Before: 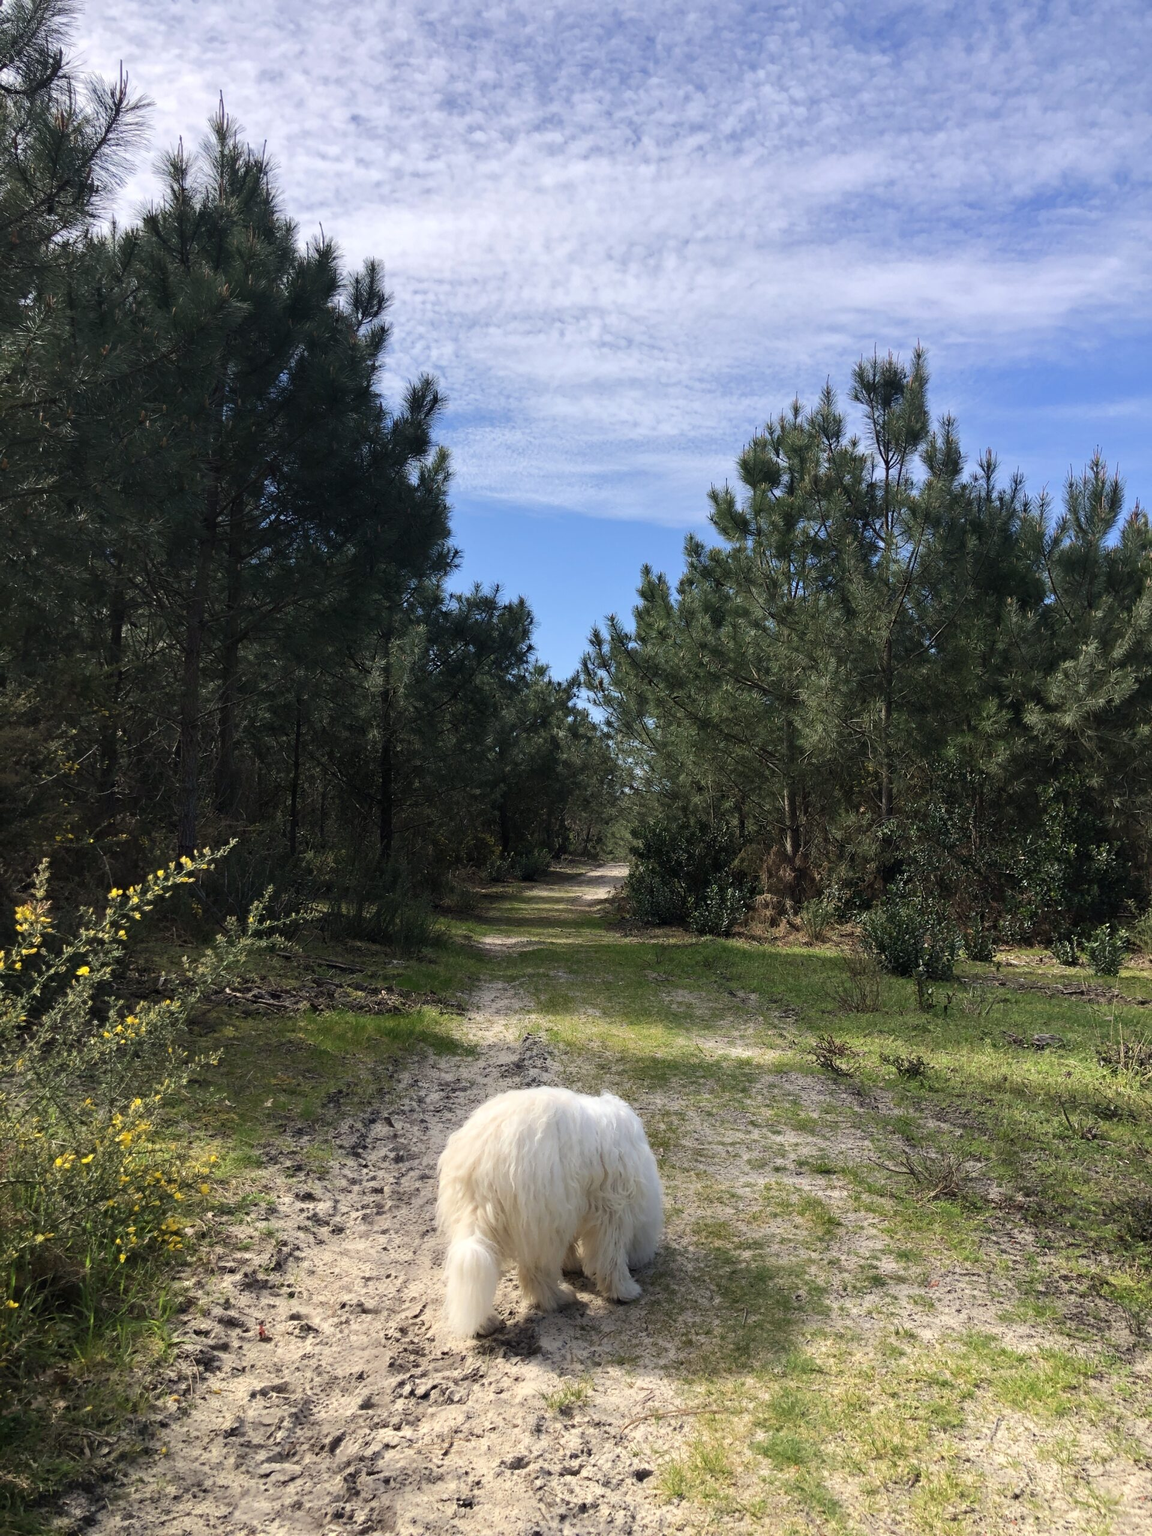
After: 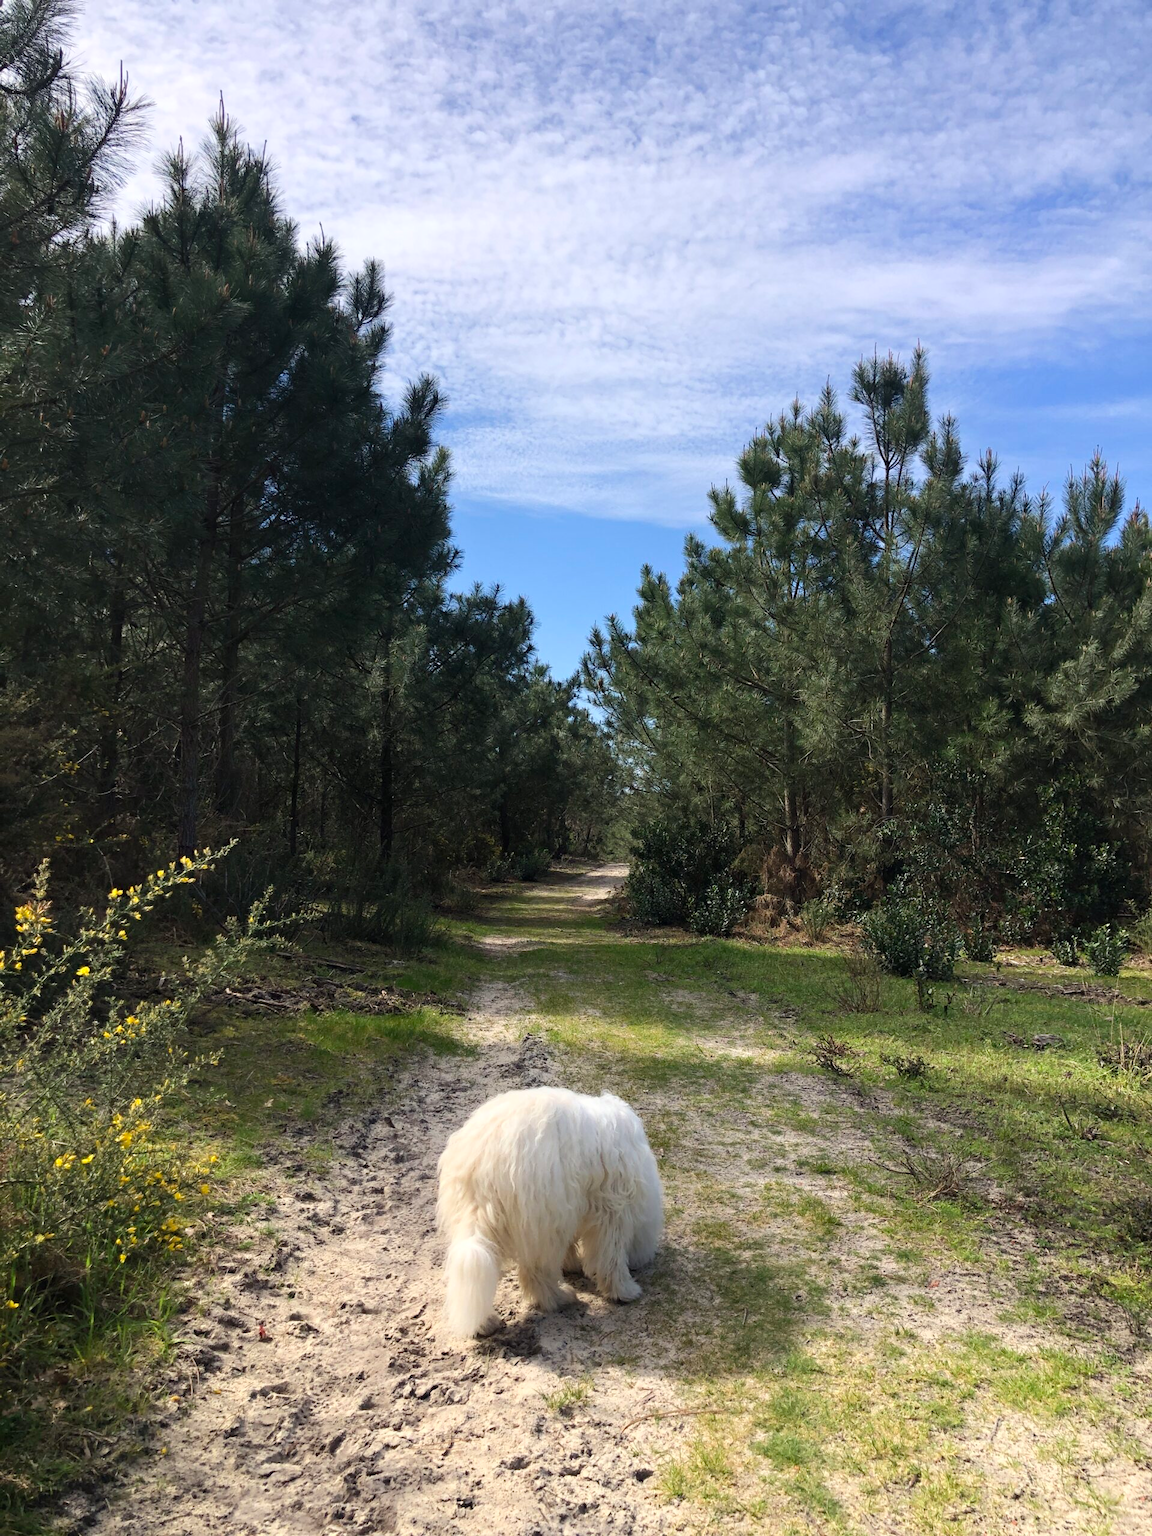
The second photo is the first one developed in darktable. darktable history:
shadows and highlights: shadows 1.25, highlights 41.86
